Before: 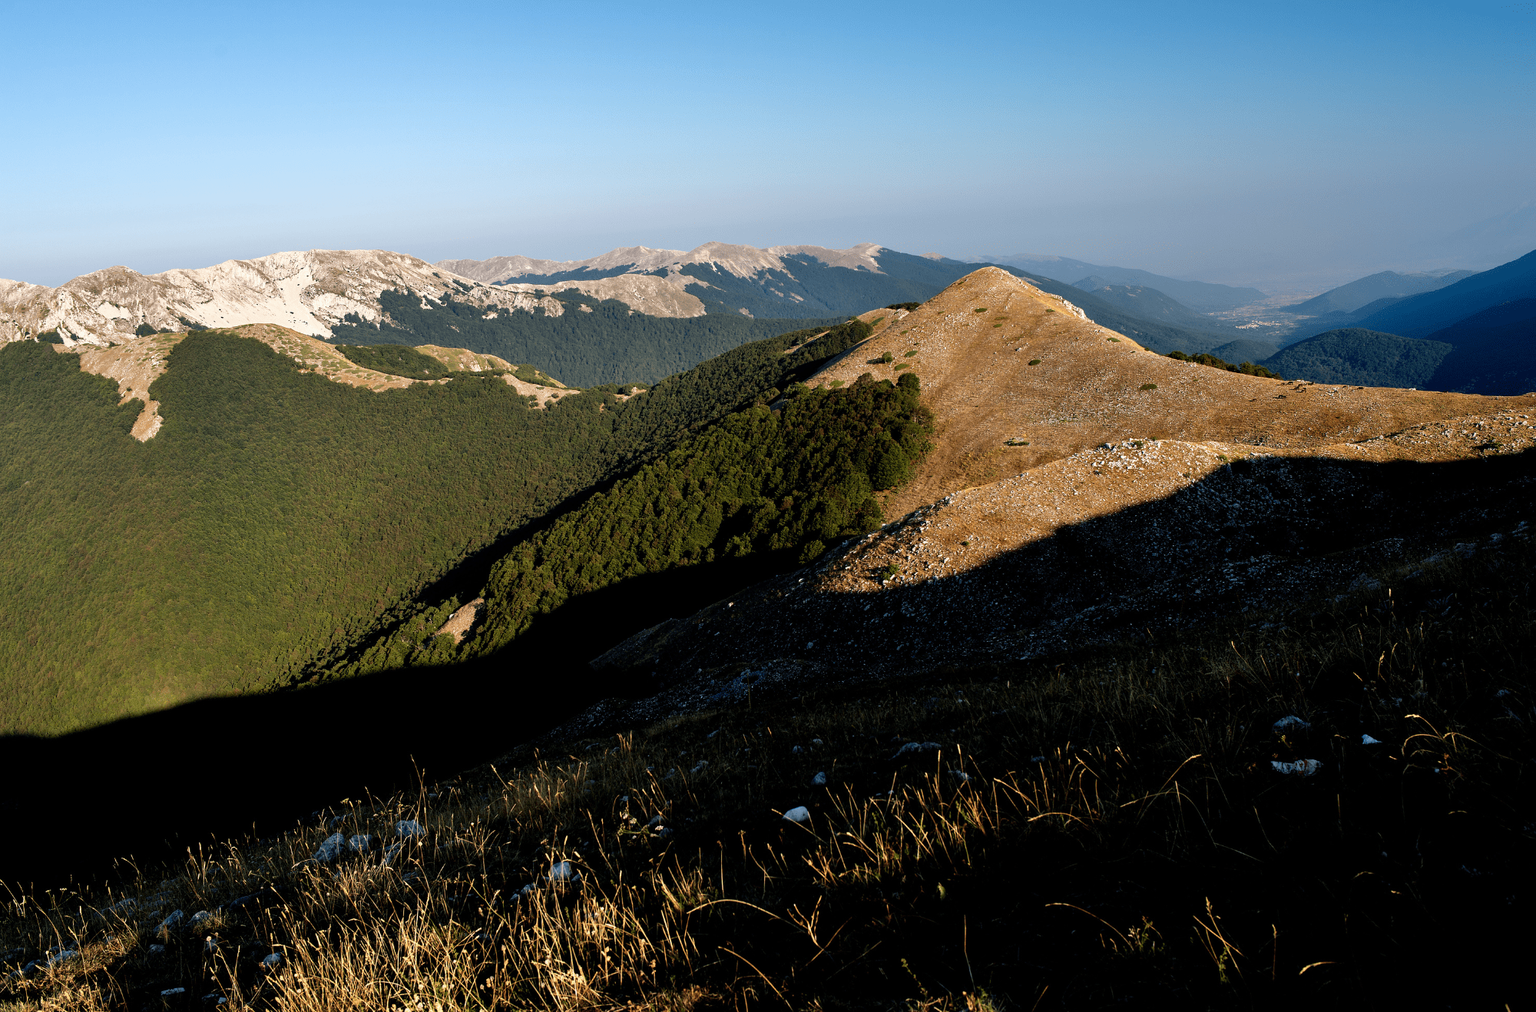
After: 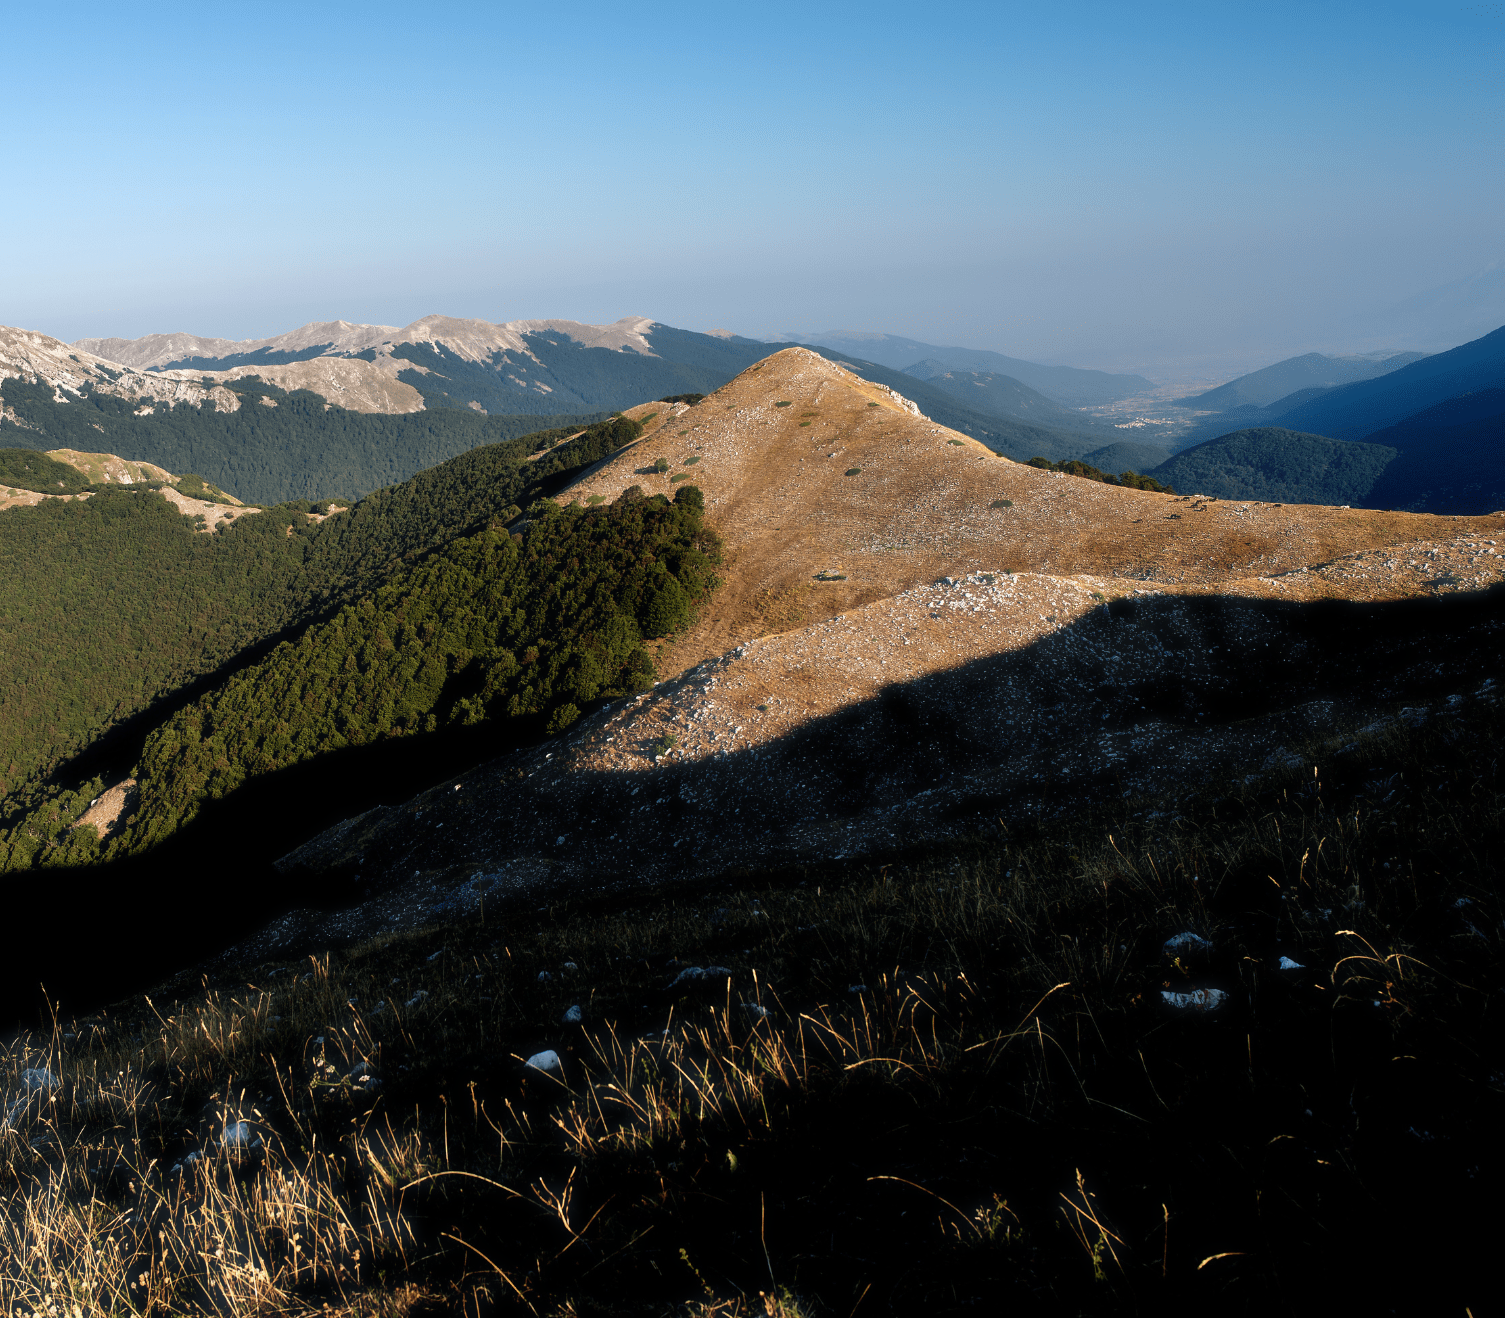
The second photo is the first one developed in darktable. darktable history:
crop and rotate: left 24.719%
haze removal: strength -0.106, compatibility mode true, adaptive false
